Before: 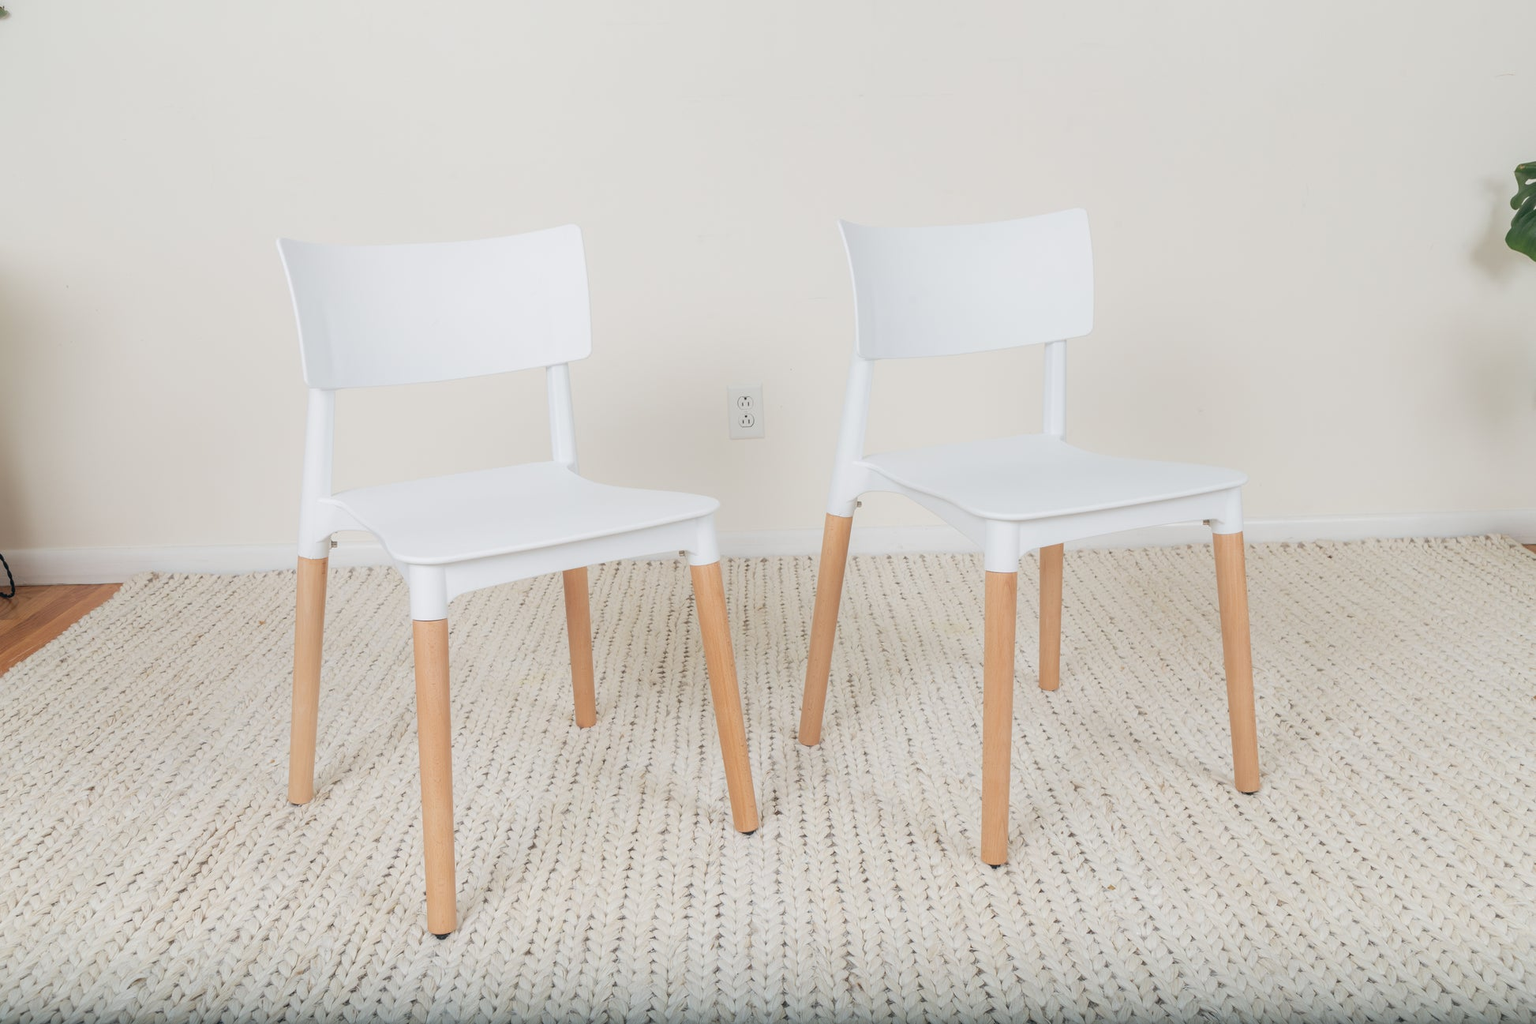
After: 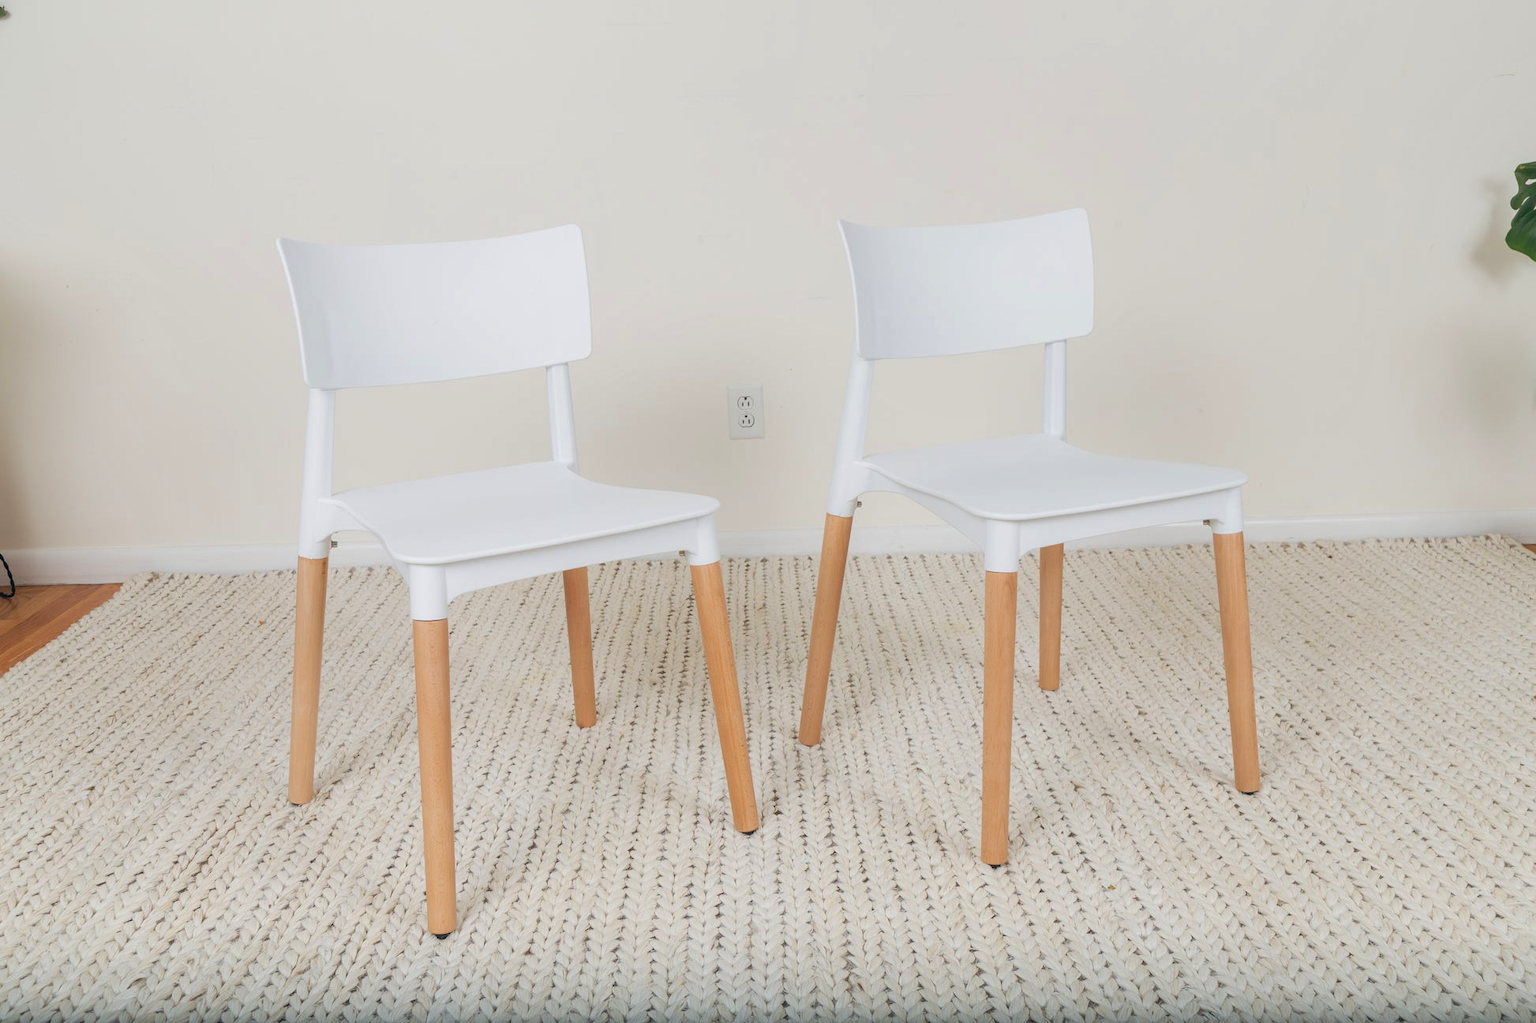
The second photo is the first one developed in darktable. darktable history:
shadows and highlights: shadows 32, highlights -32, soften with gaussian
contrast brightness saturation: contrast 0.04, saturation 0.16
